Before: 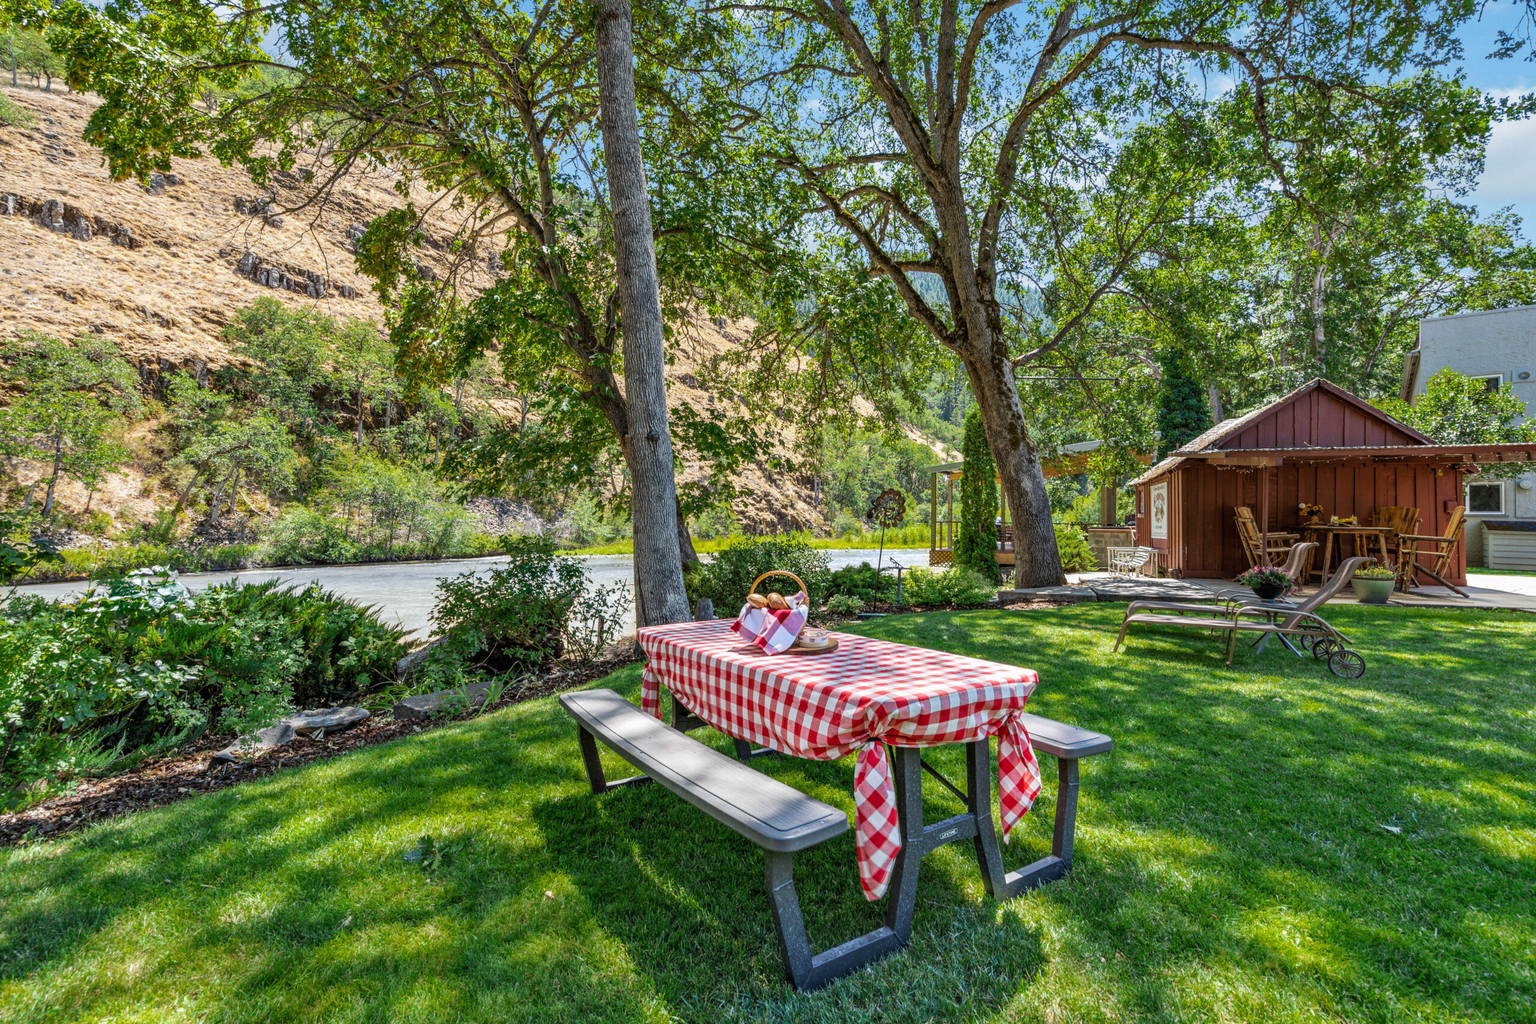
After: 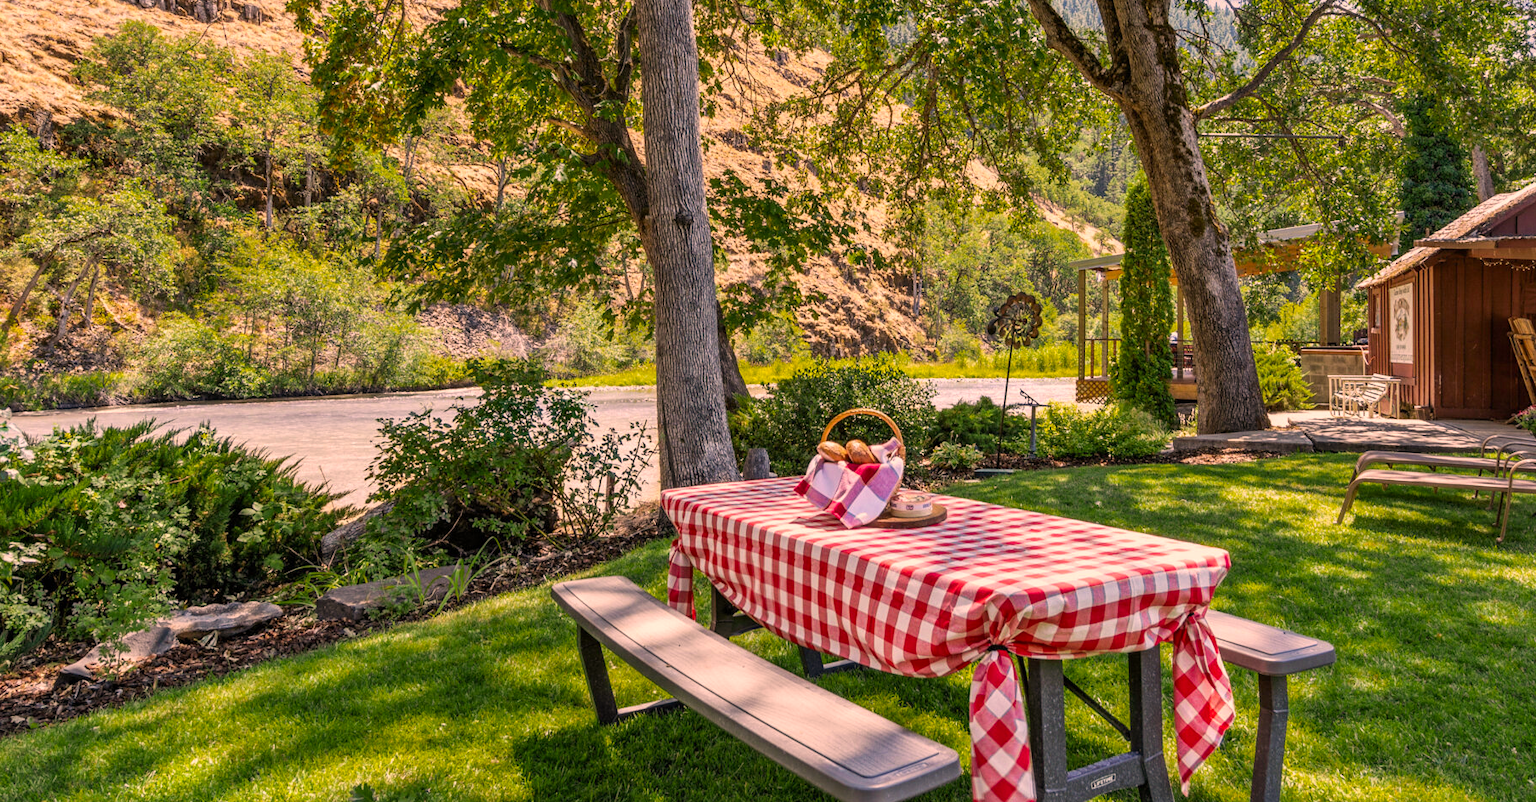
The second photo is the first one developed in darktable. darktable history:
color correction: highlights a* 21.16, highlights b* 19.61
crop: left 11.123%, top 27.61%, right 18.3%, bottom 17.034%
